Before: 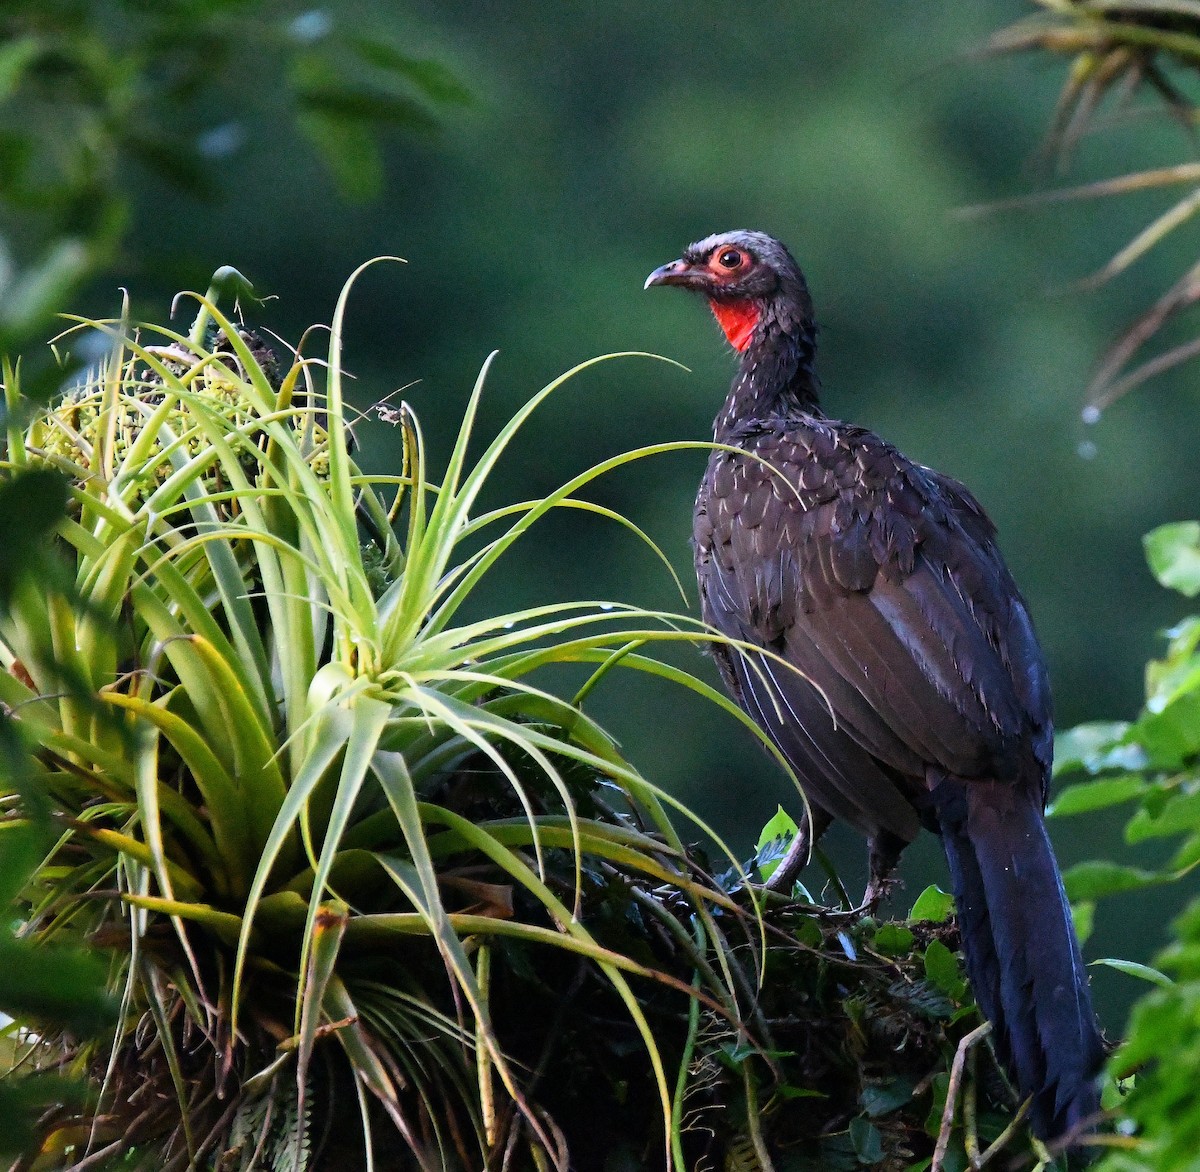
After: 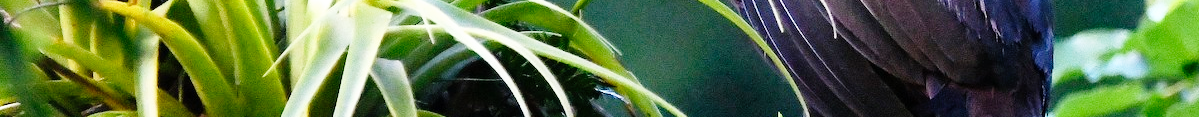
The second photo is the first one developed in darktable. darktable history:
crop and rotate: top 59.084%, bottom 30.916%
base curve: curves: ch0 [(0, 0) (0.008, 0.007) (0.022, 0.029) (0.048, 0.089) (0.092, 0.197) (0.191, 0.399) (0.275, 0.534) (0.357, 0.65) (0.477, 0.78) (0.542, 0.833) (0.799, 0.973) (1, 1)], preserve colors none
